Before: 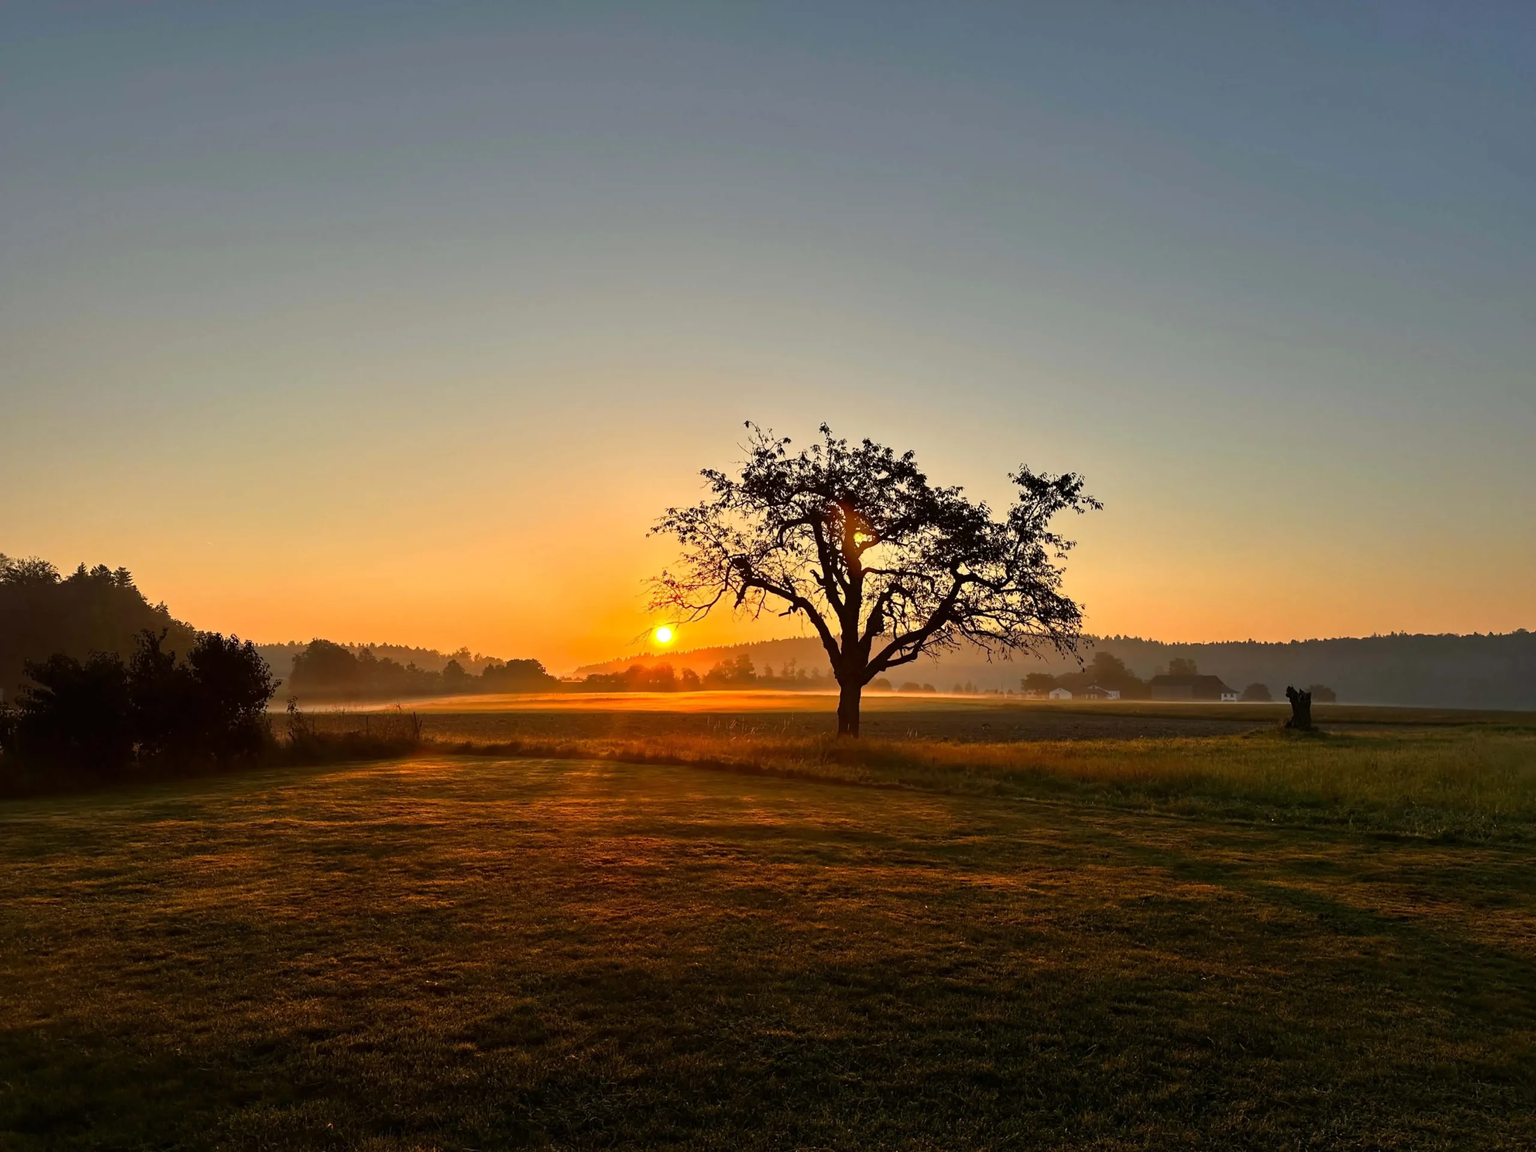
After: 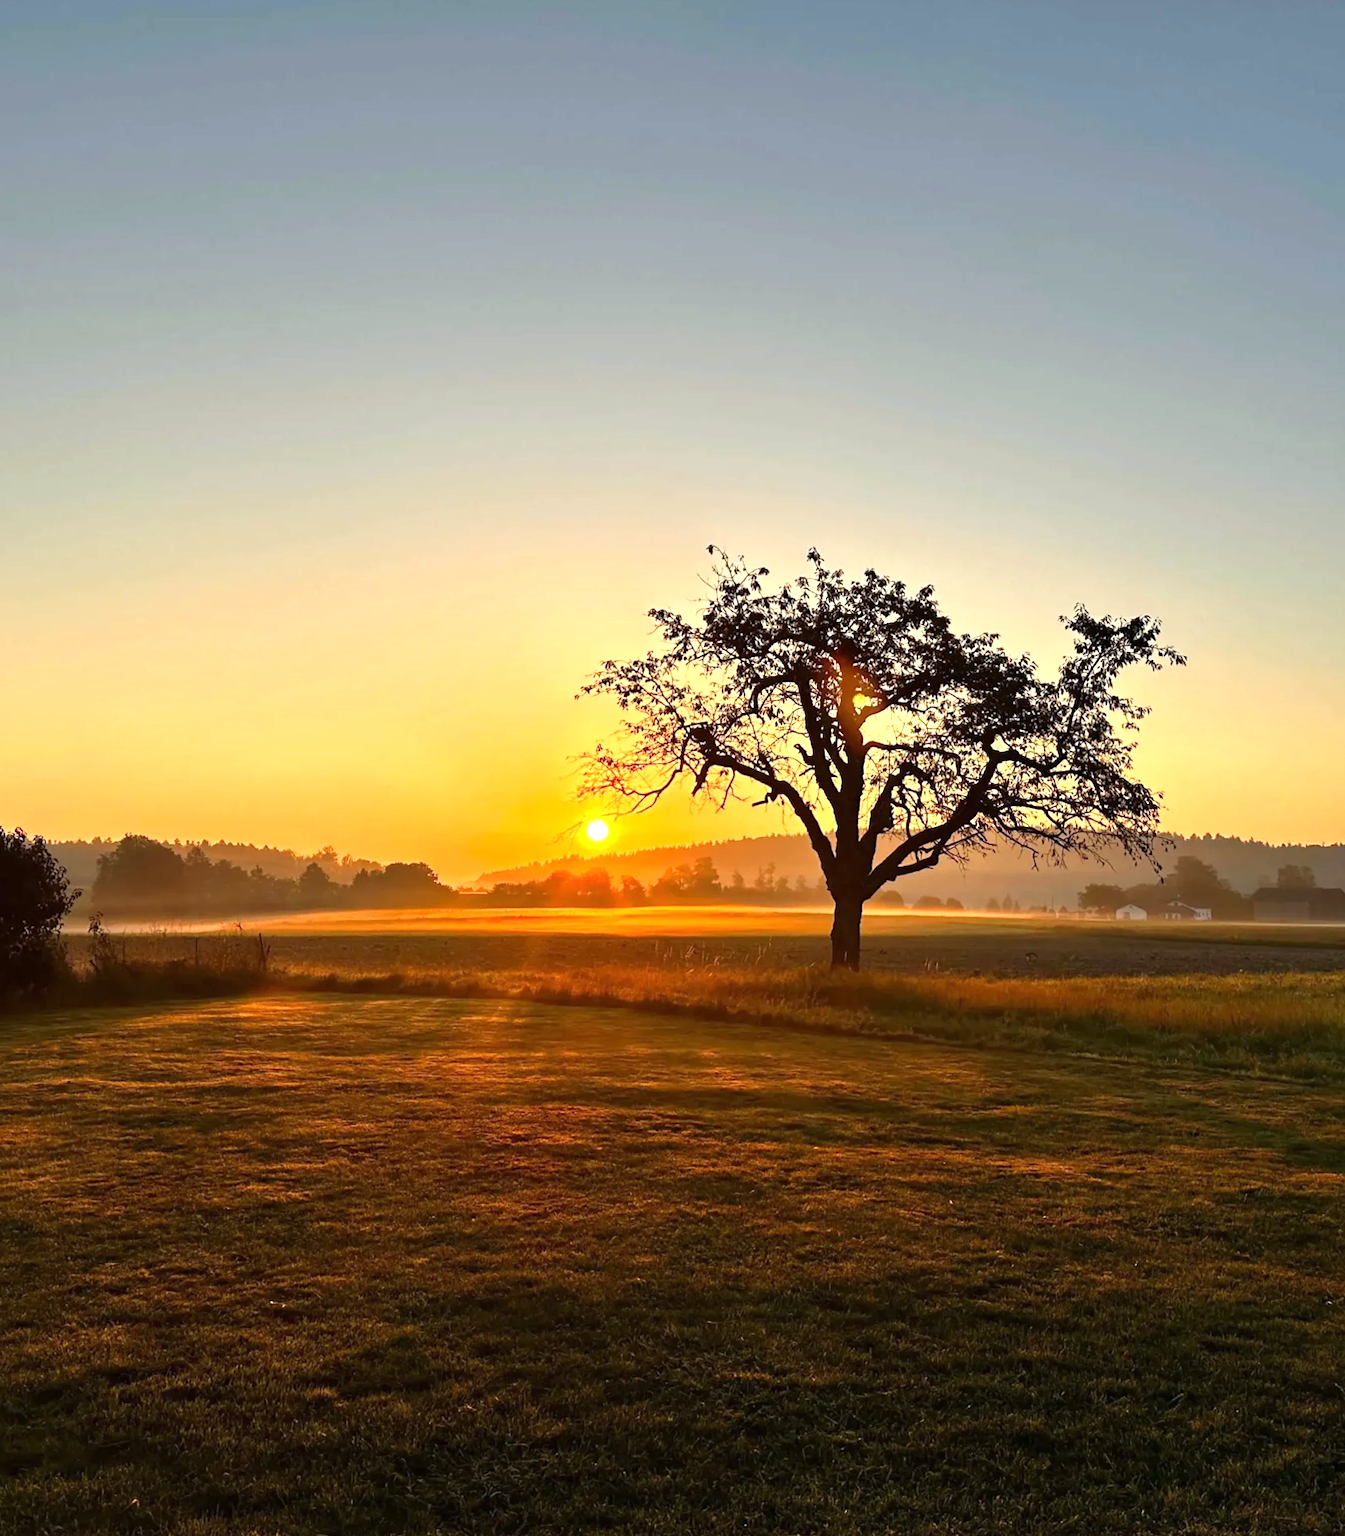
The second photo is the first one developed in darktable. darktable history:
crop and rotate: left 13.342%, right 19.991%
rotate and perspective: rotation 0.226°, lens shift (vertical) -0.042, crop left 0.023, crop right 0.982, crop top 0.006, crop bottom 0.994
white balance: red 0.986, blue 1.01
exposure: black level correction 0, exposure 0.7 EV, compensate exposure bias true, compensate highlight preservation false
